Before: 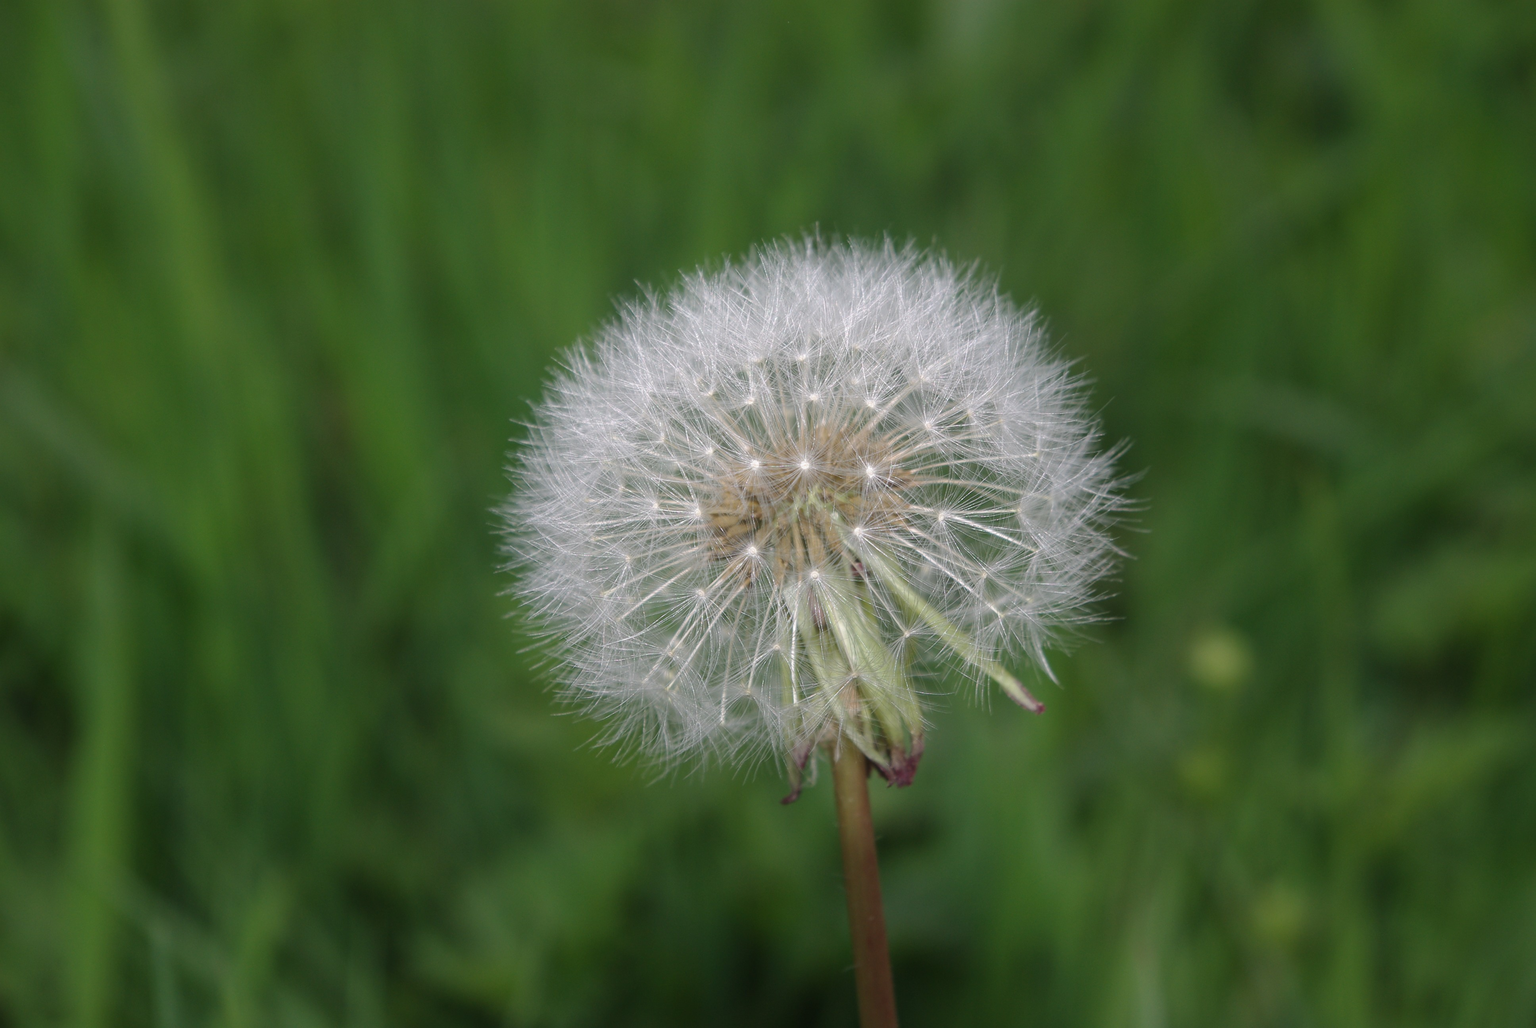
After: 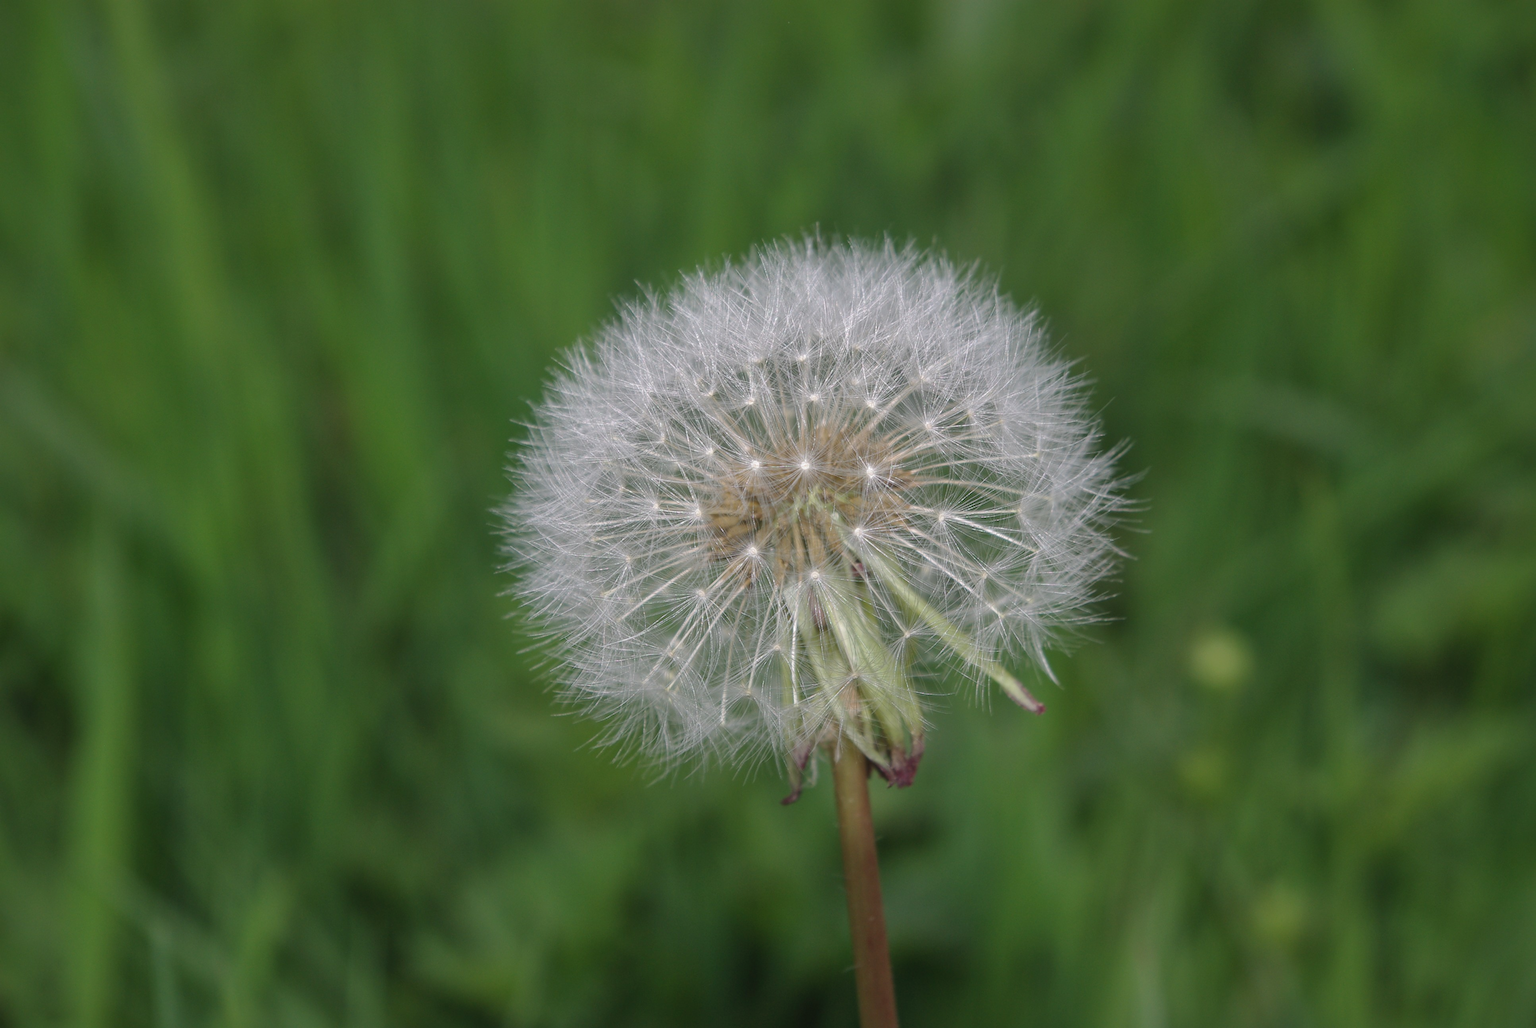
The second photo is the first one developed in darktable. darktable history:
shadows and highlights: shadows 39.96, highlights -60.1
